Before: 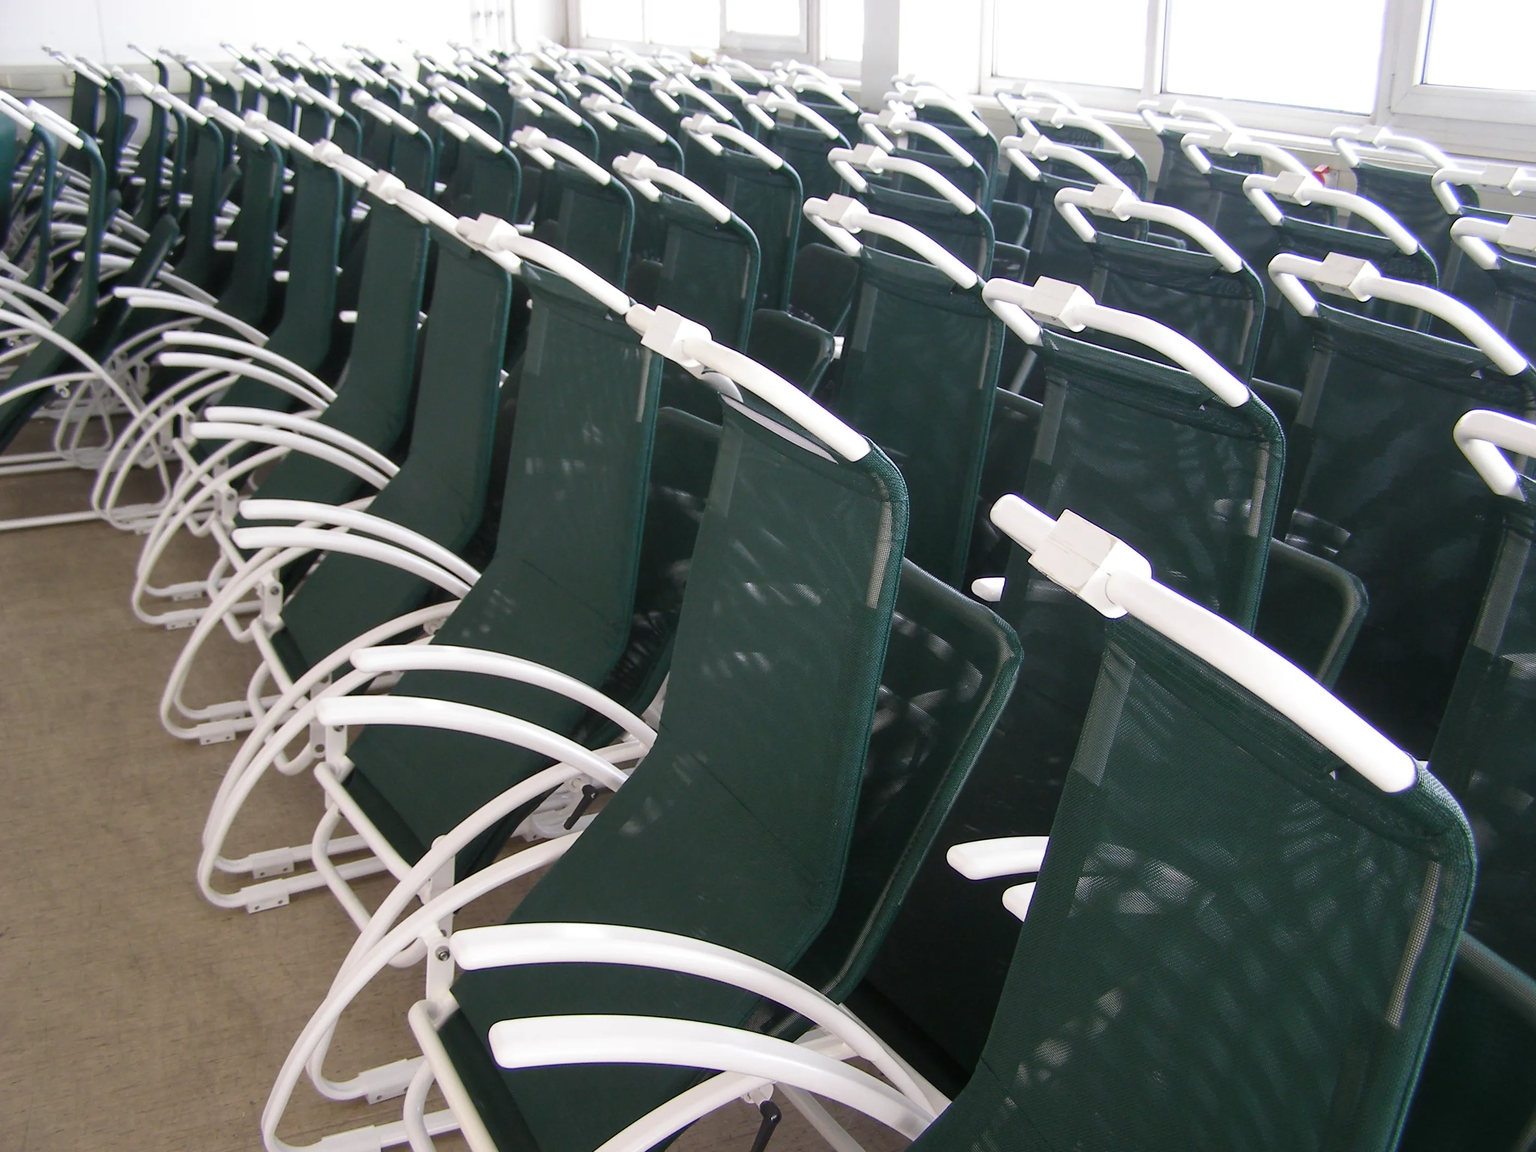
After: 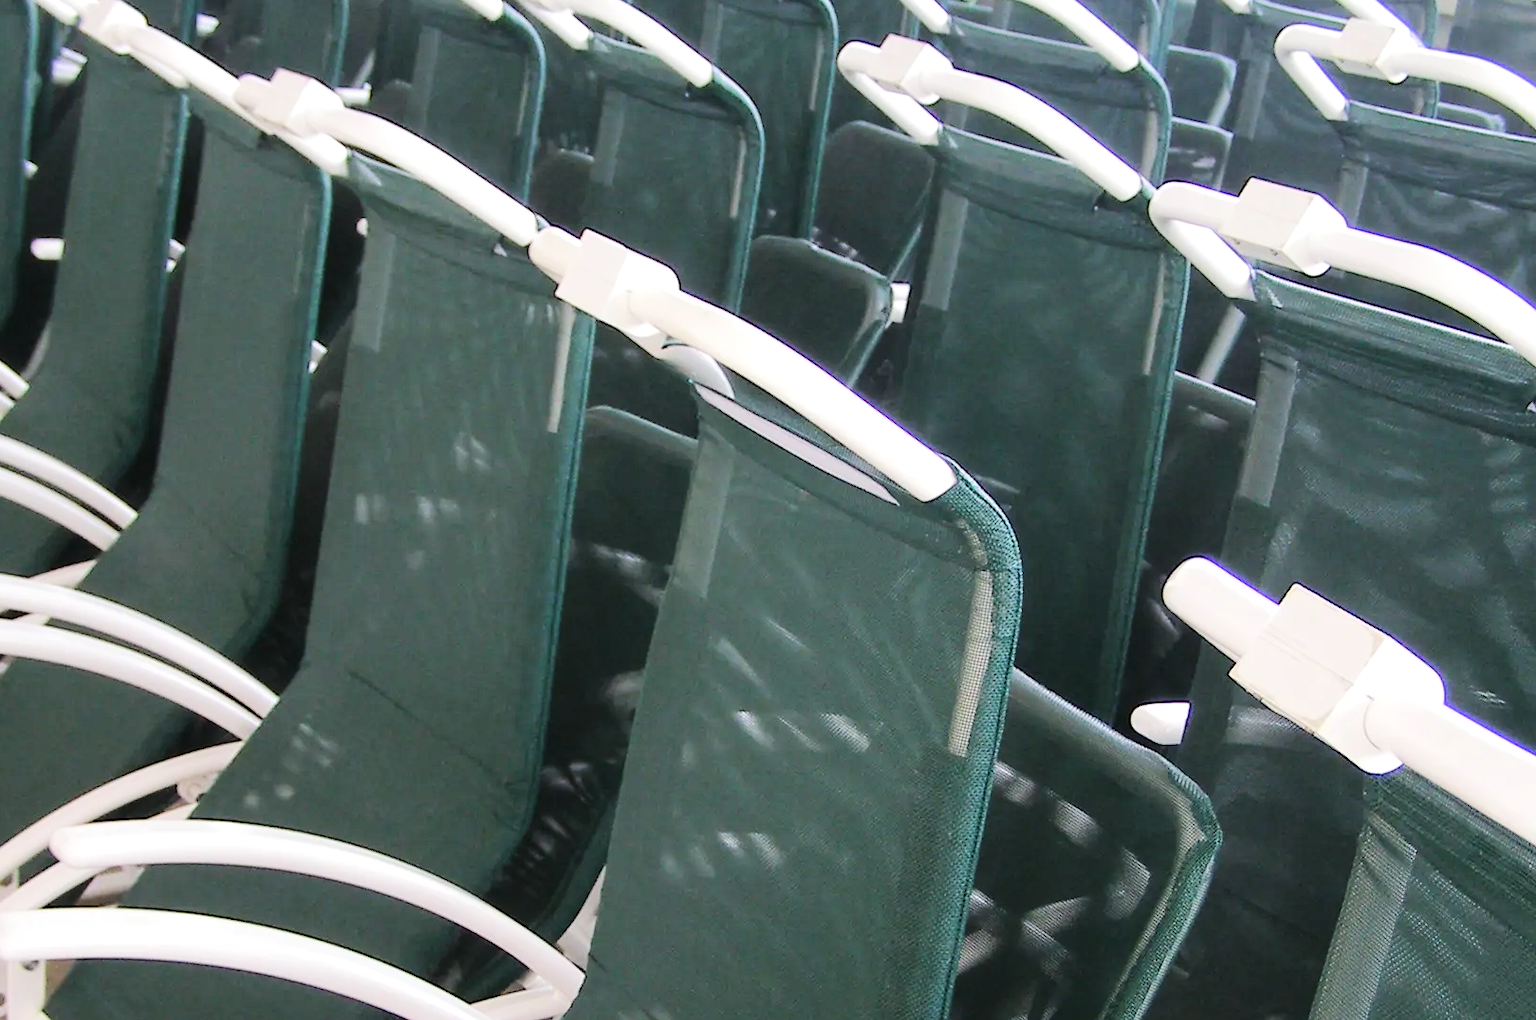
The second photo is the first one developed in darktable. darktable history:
crop: left 20.921%, top 15.095%, right 21.572%, bottom 33.947%
tone equalizer: -7 EV 0.152 EV, -6 EV 0.569 EV, -5 EV 1.14 EV, -4 EV 1.31 EV, -3 EV 1.12 EV, -2 EV 0.6 EV, -1 EV 0.152 EV, edges refinement/feathering 500, mask exposure compensation -1.57 EV, preserve details no
